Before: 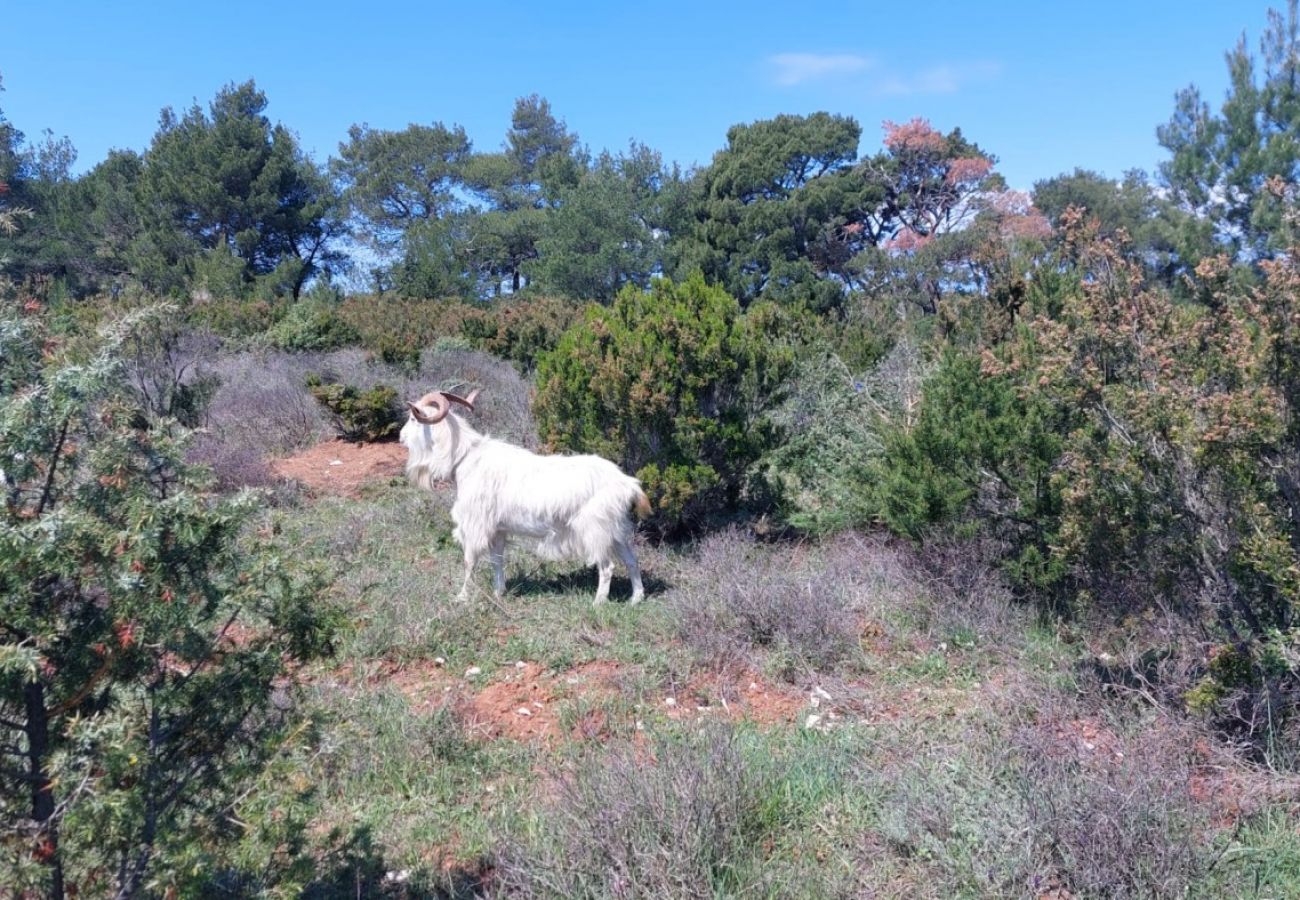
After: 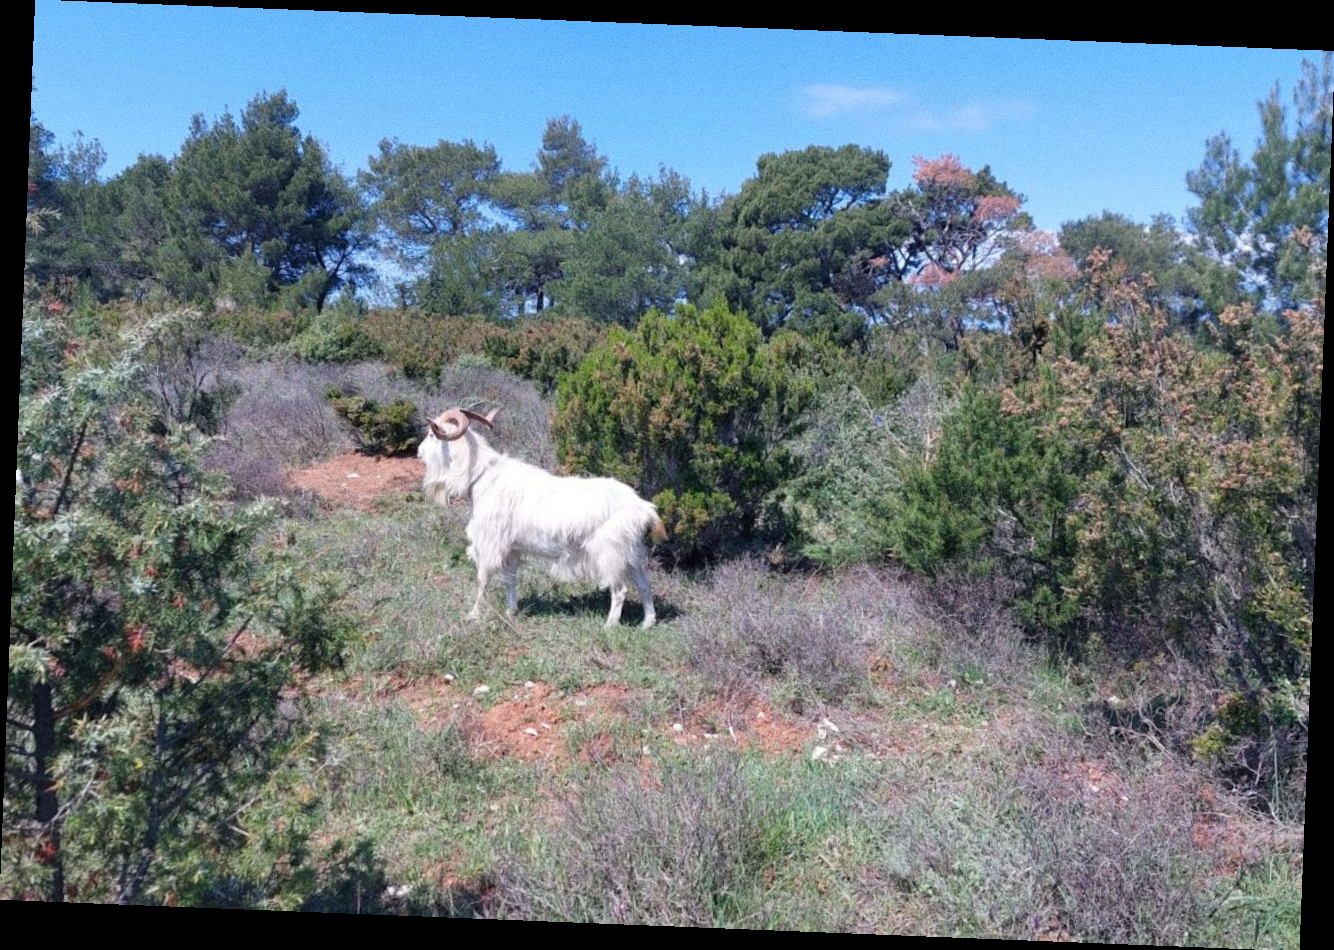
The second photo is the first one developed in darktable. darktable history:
rotate and perspective: rotation 2.27°, automatic cropping off
white balance: emerald 1
grain: coarseness 0.09 ISO
